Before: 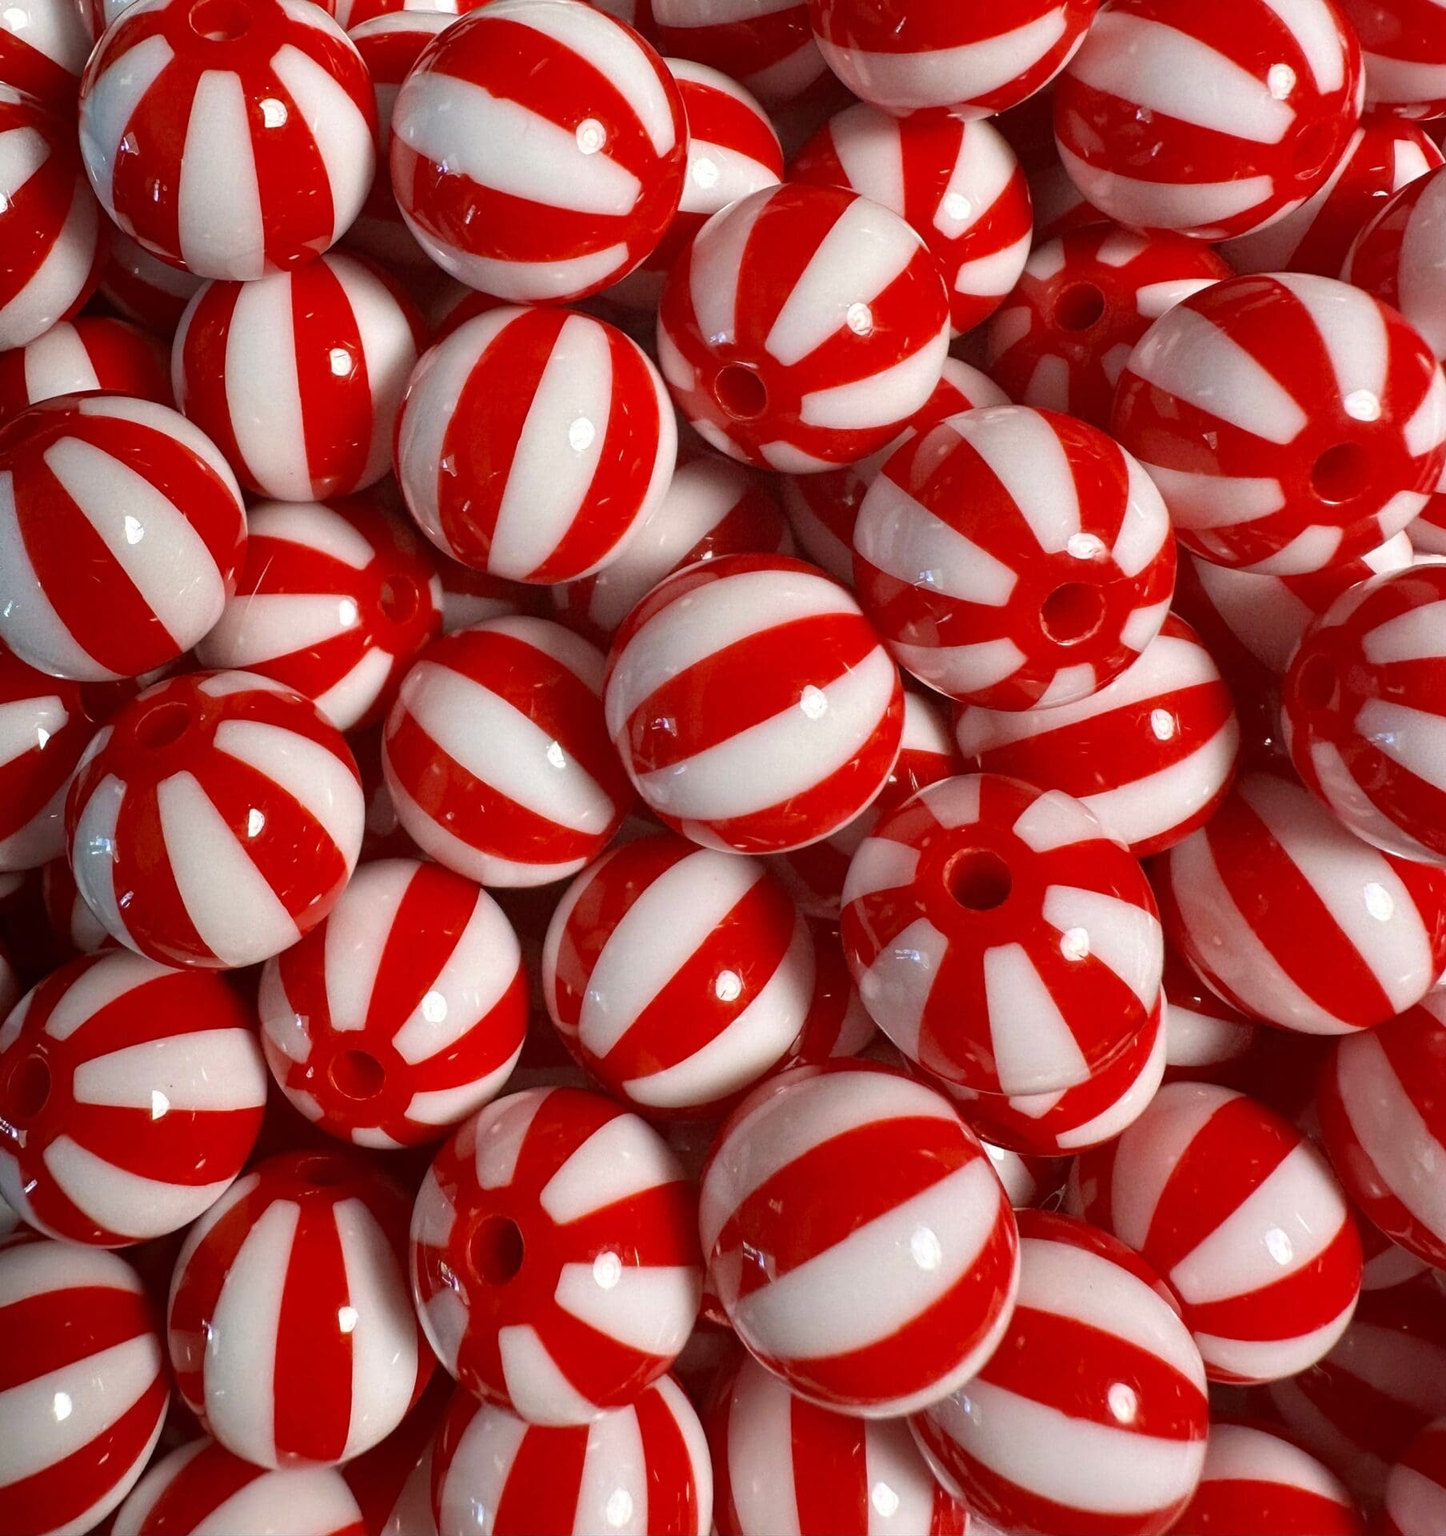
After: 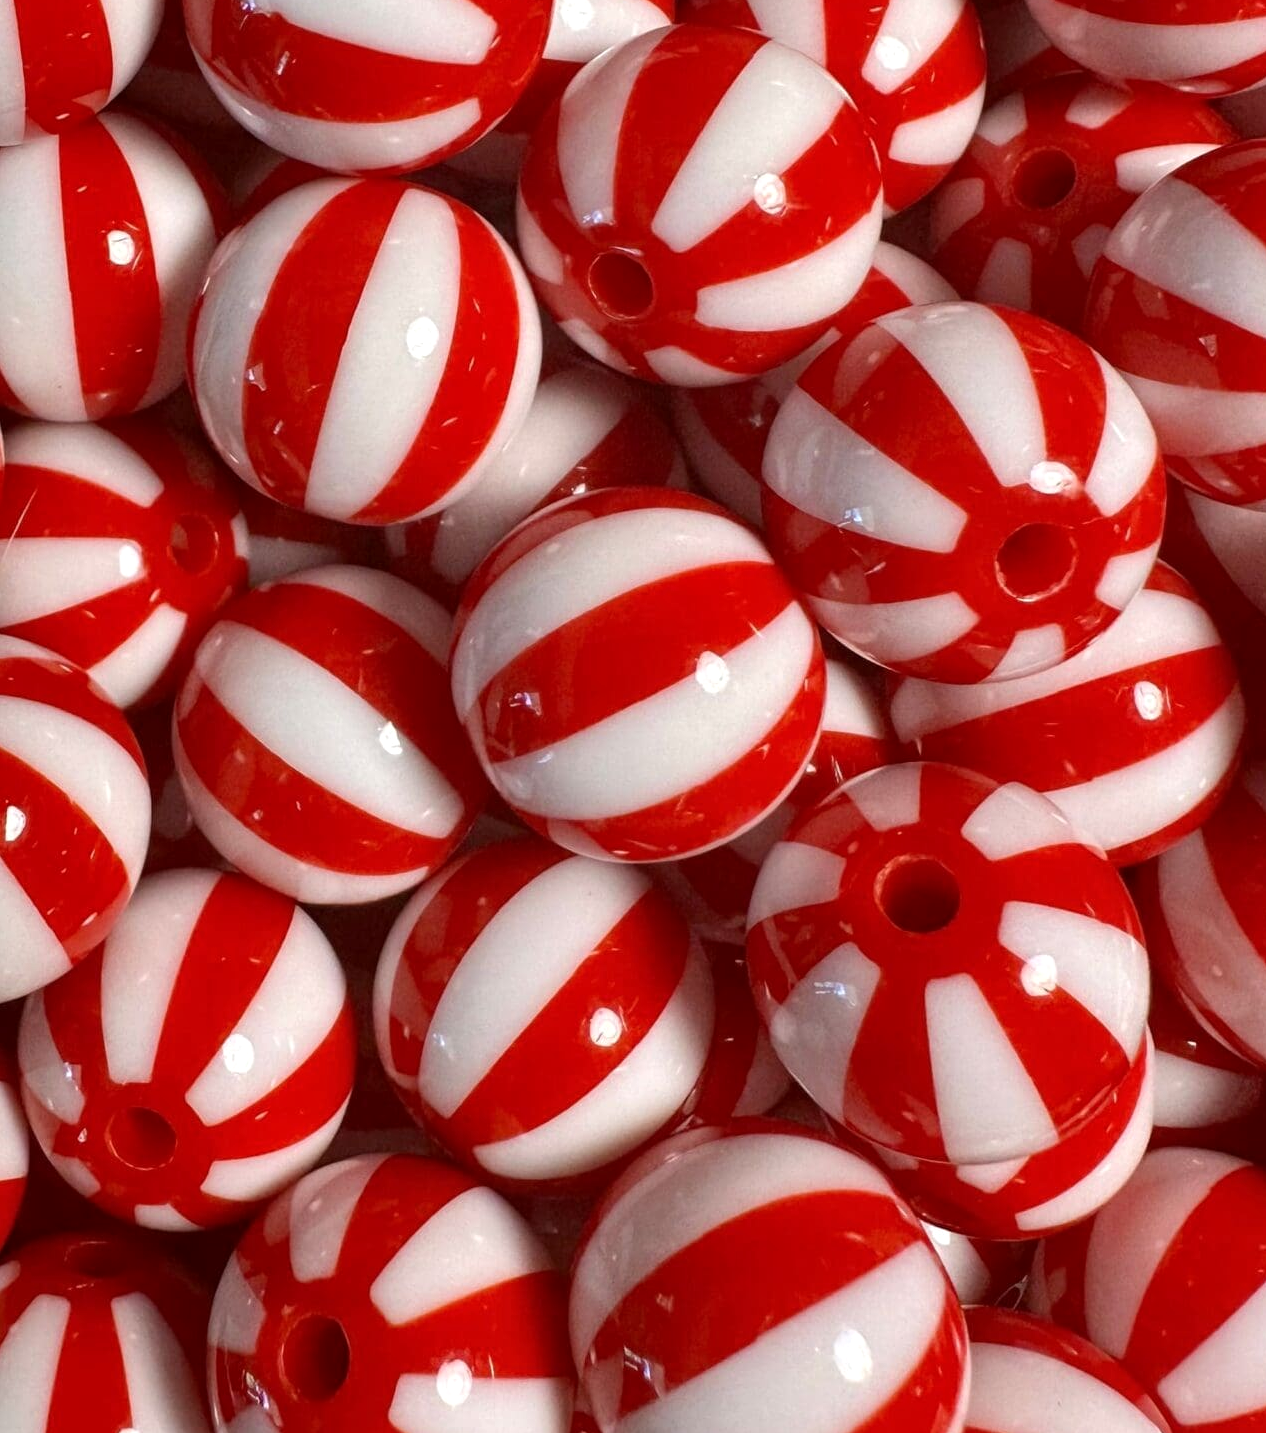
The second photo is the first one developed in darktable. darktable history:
crop and rotate: left 16.923%, top 10.717%, right 13%, bottom 14.644%
local contrast: highlights 105%, shadows 98%, detail 120%, midtone range 0.2
